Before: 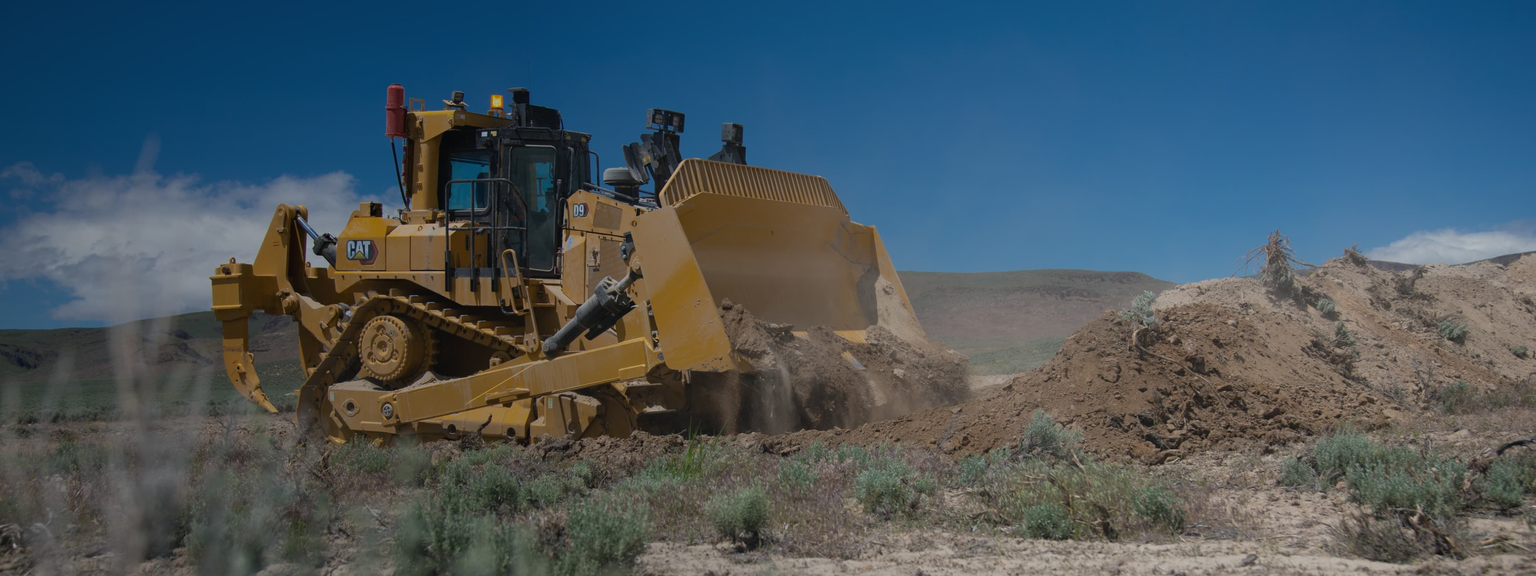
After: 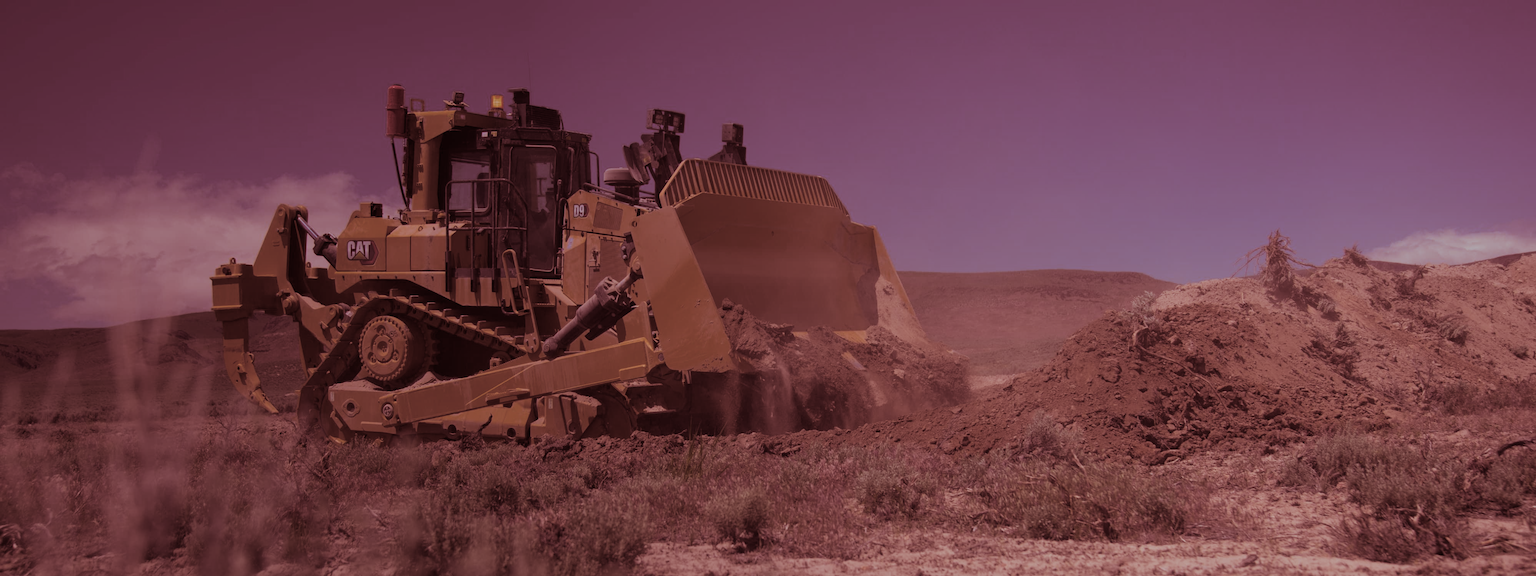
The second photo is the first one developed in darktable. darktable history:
color balance rgb: perceptual saturation grading › global saturation 35%, perceptual saturation grading › highlights -30%, perceptual saturation grading › shadows 35%, perceptual brilliance grading › global brilliance 3%, perceptual brilliance grading › highlights -3%, perceptual brilliance grading › shadows 3%
split-toning: highlights › saturation 0, balance -61.83
exposure: exposure -0.293 EV, compensate highlight preservation false
